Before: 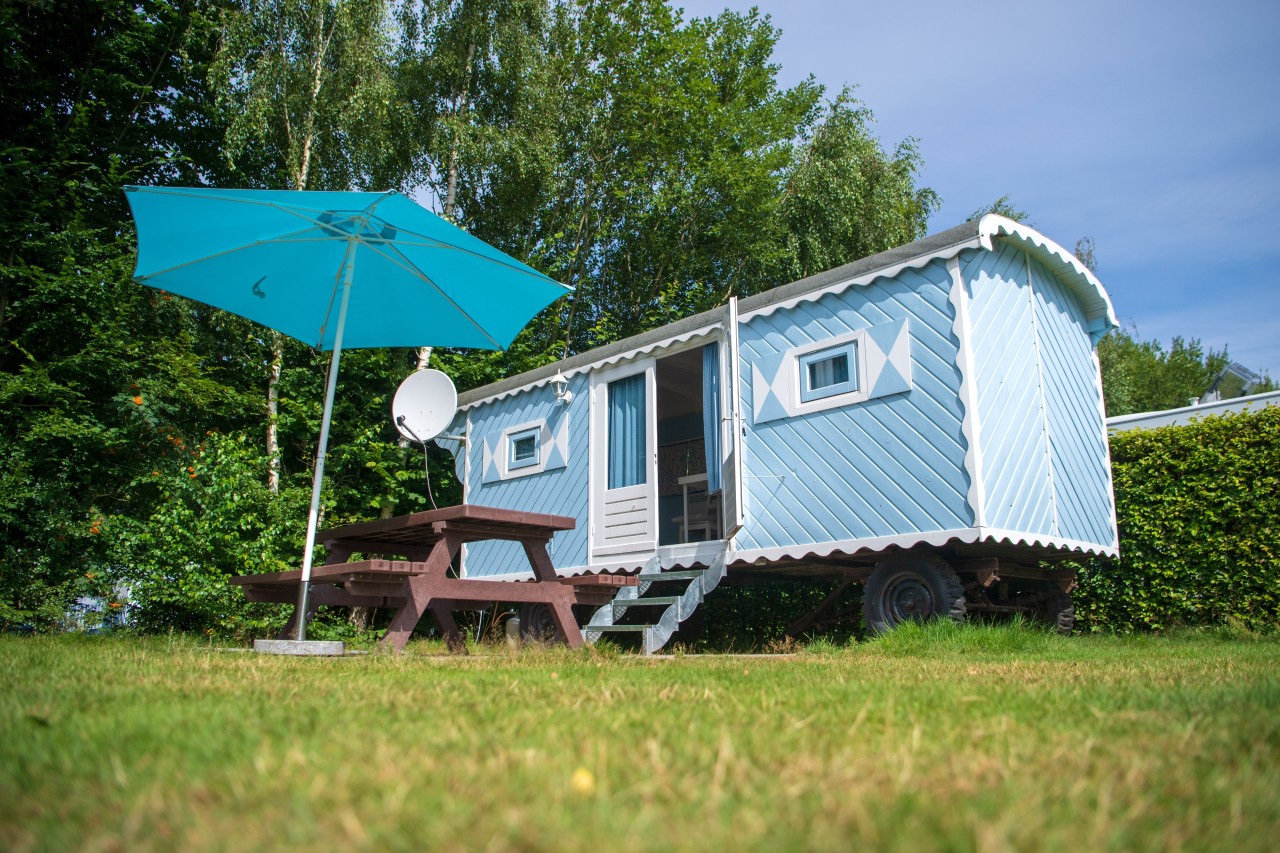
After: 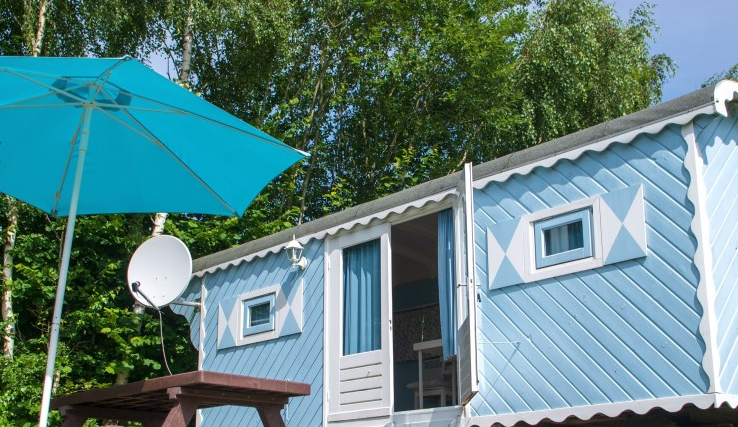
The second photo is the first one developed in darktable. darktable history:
shadows and highlights: radius 127.55, shadows 30.57, highlights -30.52, low approximation 0.01, soften with gaussian
crop: left 20.747%, top 15.74%, right 21.519%, bottom 34.19%
